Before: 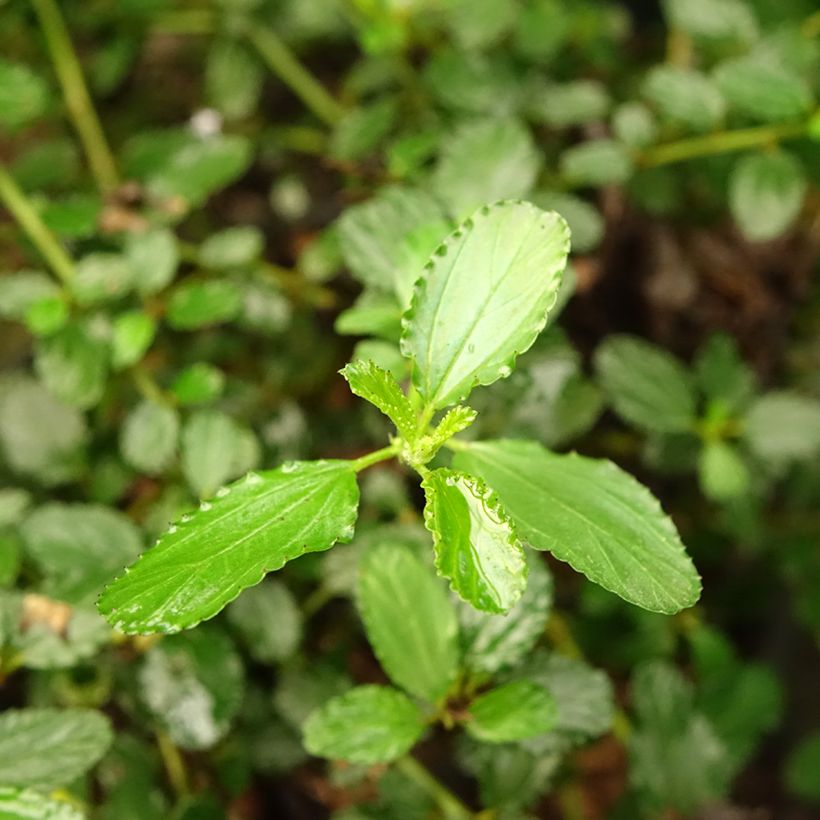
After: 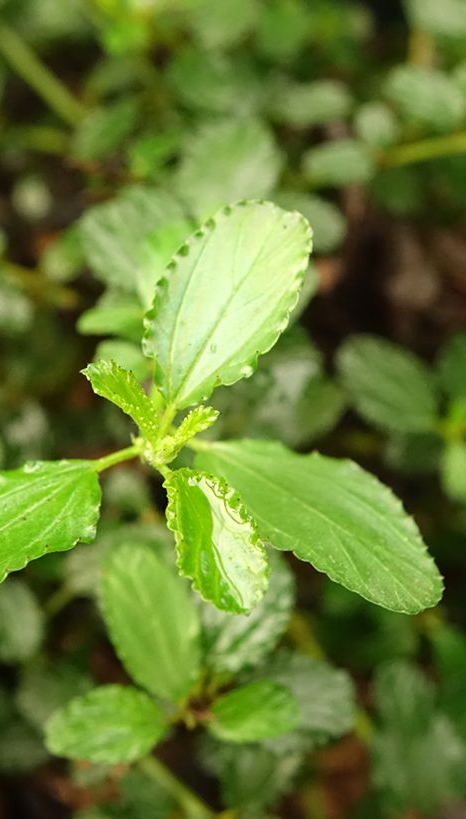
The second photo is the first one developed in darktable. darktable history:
crop: left 31.574%, top 0.018%, right 11.495%
